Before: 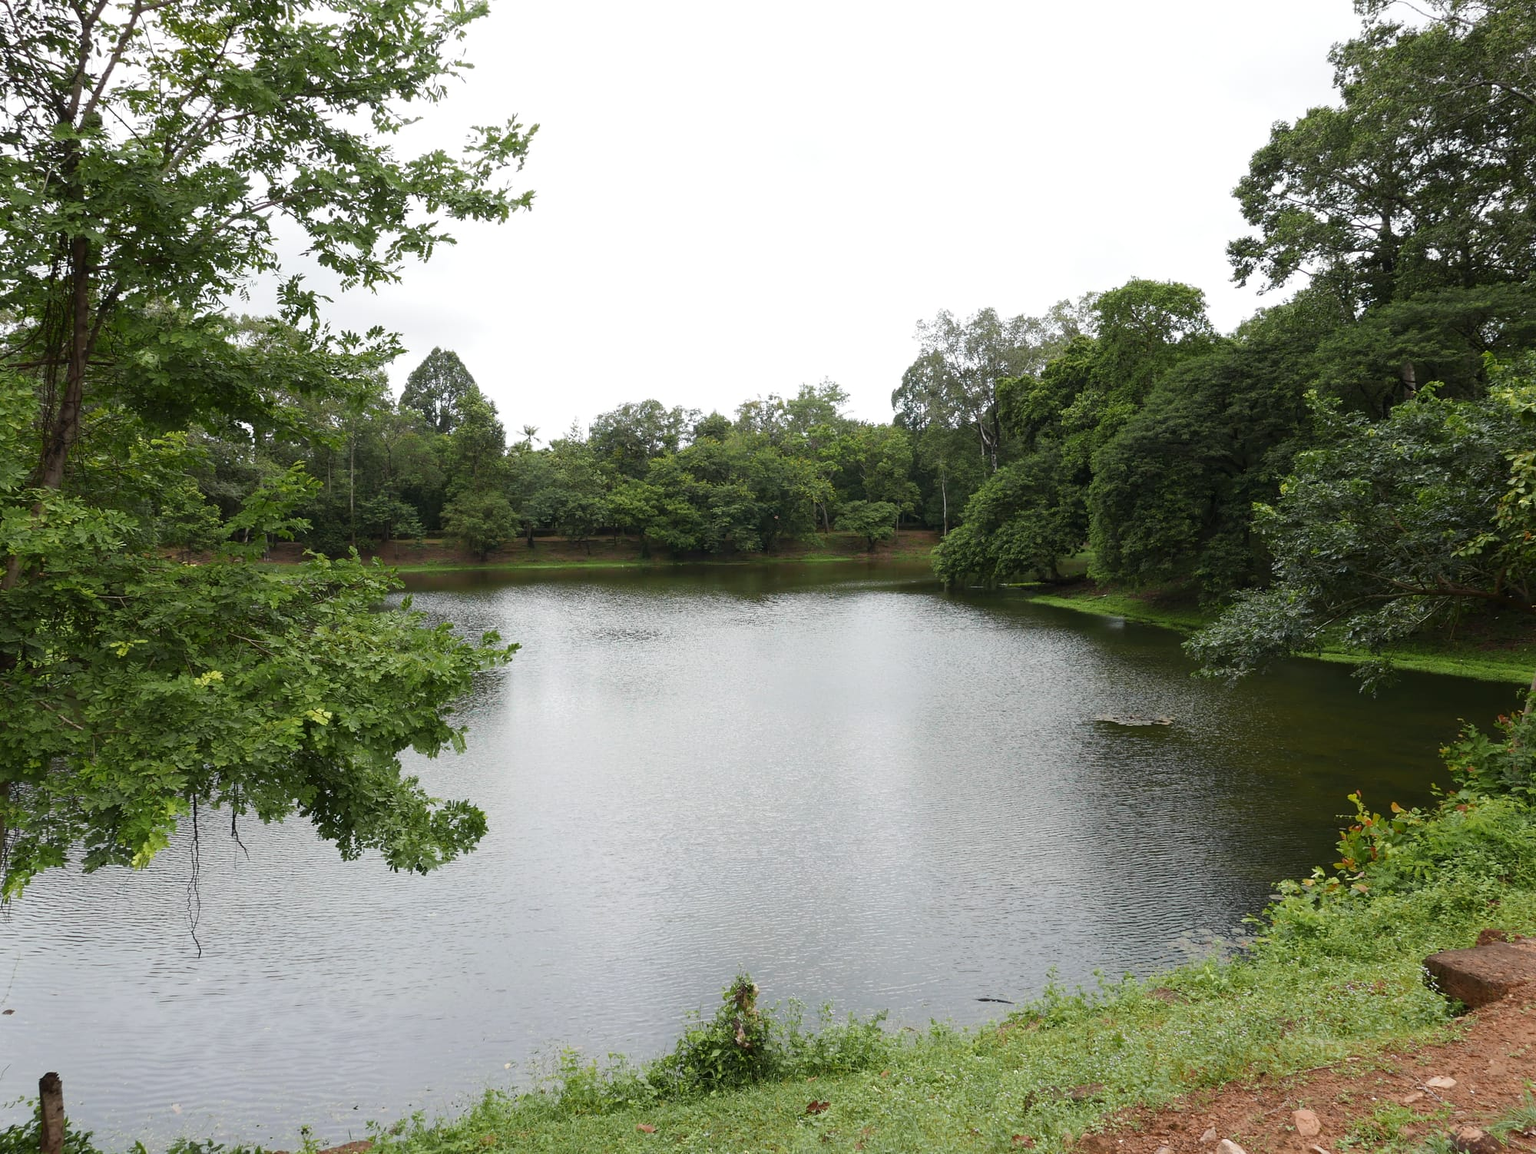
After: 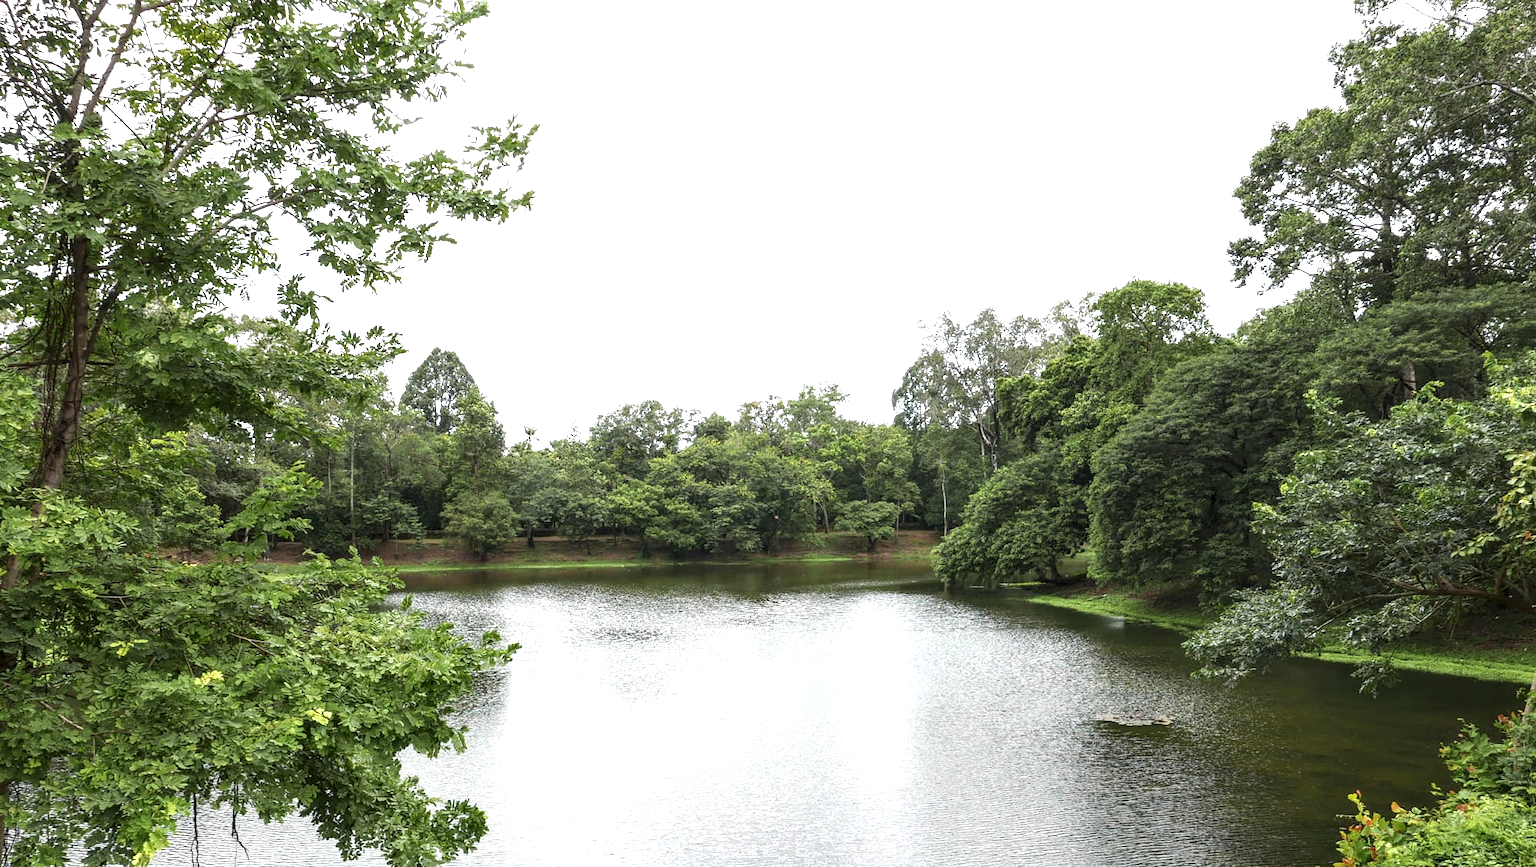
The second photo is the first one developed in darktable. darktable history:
local contrast: detail 150%
crop: bottom 24.77%
exposure: black level correction -0.002, exposure 0.705 EV, compensate highlight preservation false
